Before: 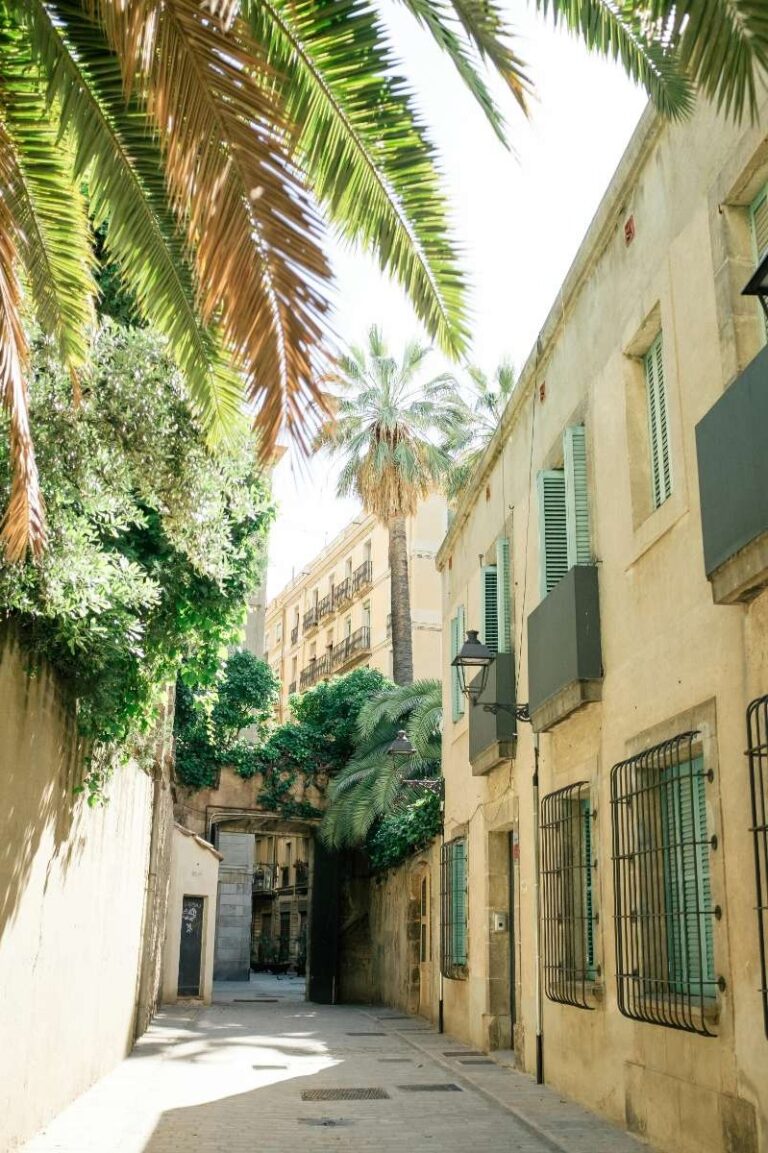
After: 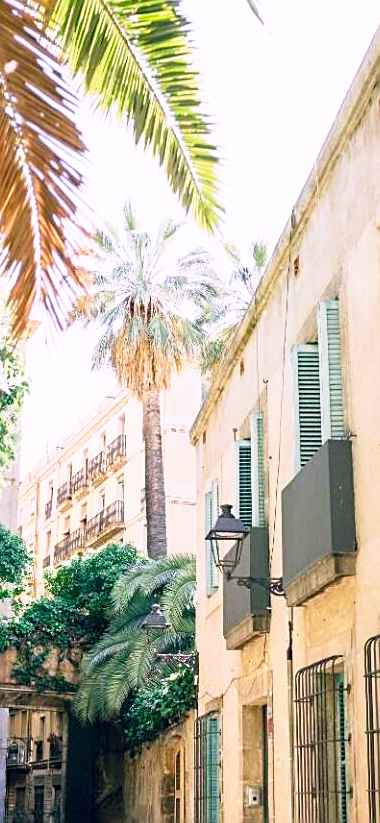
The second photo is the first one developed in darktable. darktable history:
base curve: curves: ch0 [(0, 0) (0.579, 0.807) (1, 1)], preserve colors none
white balance: red 1.042, blue 1.17
crop: left 32.075%, top 10.976%, right 18.355%, bottom 17.596%
color balance rgb: shadows lift › hue 87.51°, highlights gain › chroma 1.62%, highlights gain › hue 55.1°, global offset › chroma 0.06%, global offset › hue 253.66°, linear chroma grading › global chroma 0.5%, perceptual saturation grading › global saturation 16.38%
sharpen: on, module defaults
